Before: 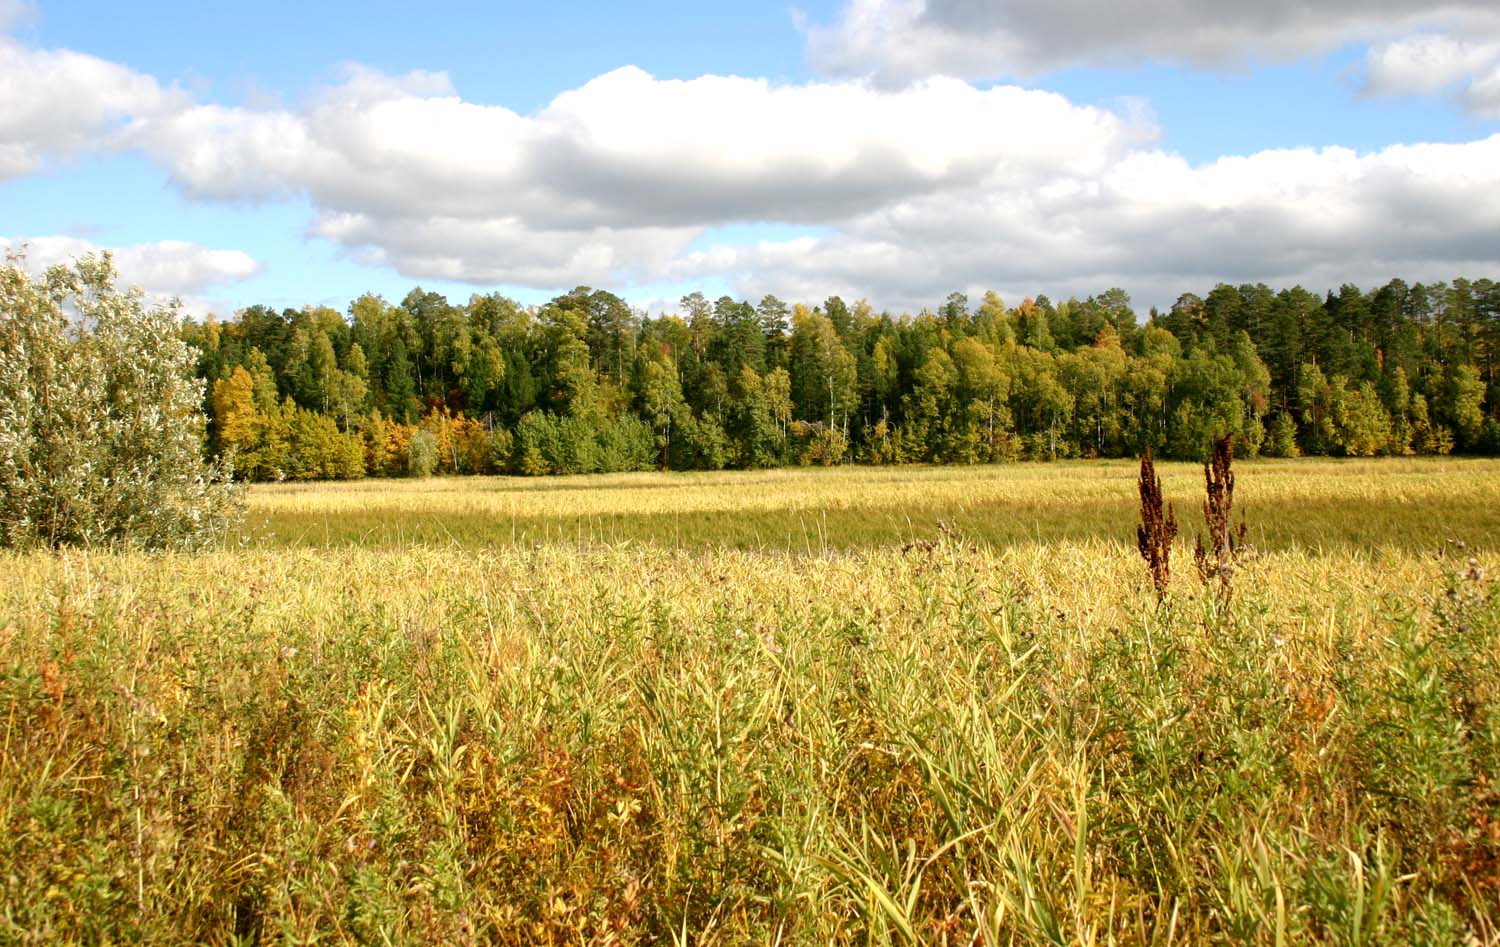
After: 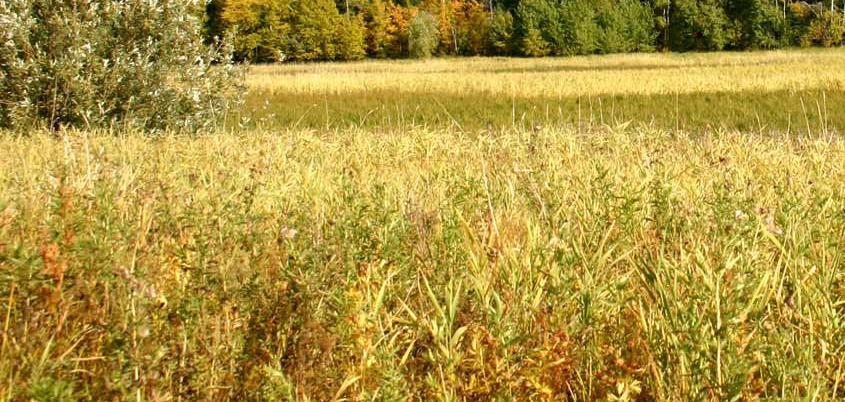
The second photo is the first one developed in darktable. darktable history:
crop: top 44.293%, right 43.653%, bottom 13.158%
